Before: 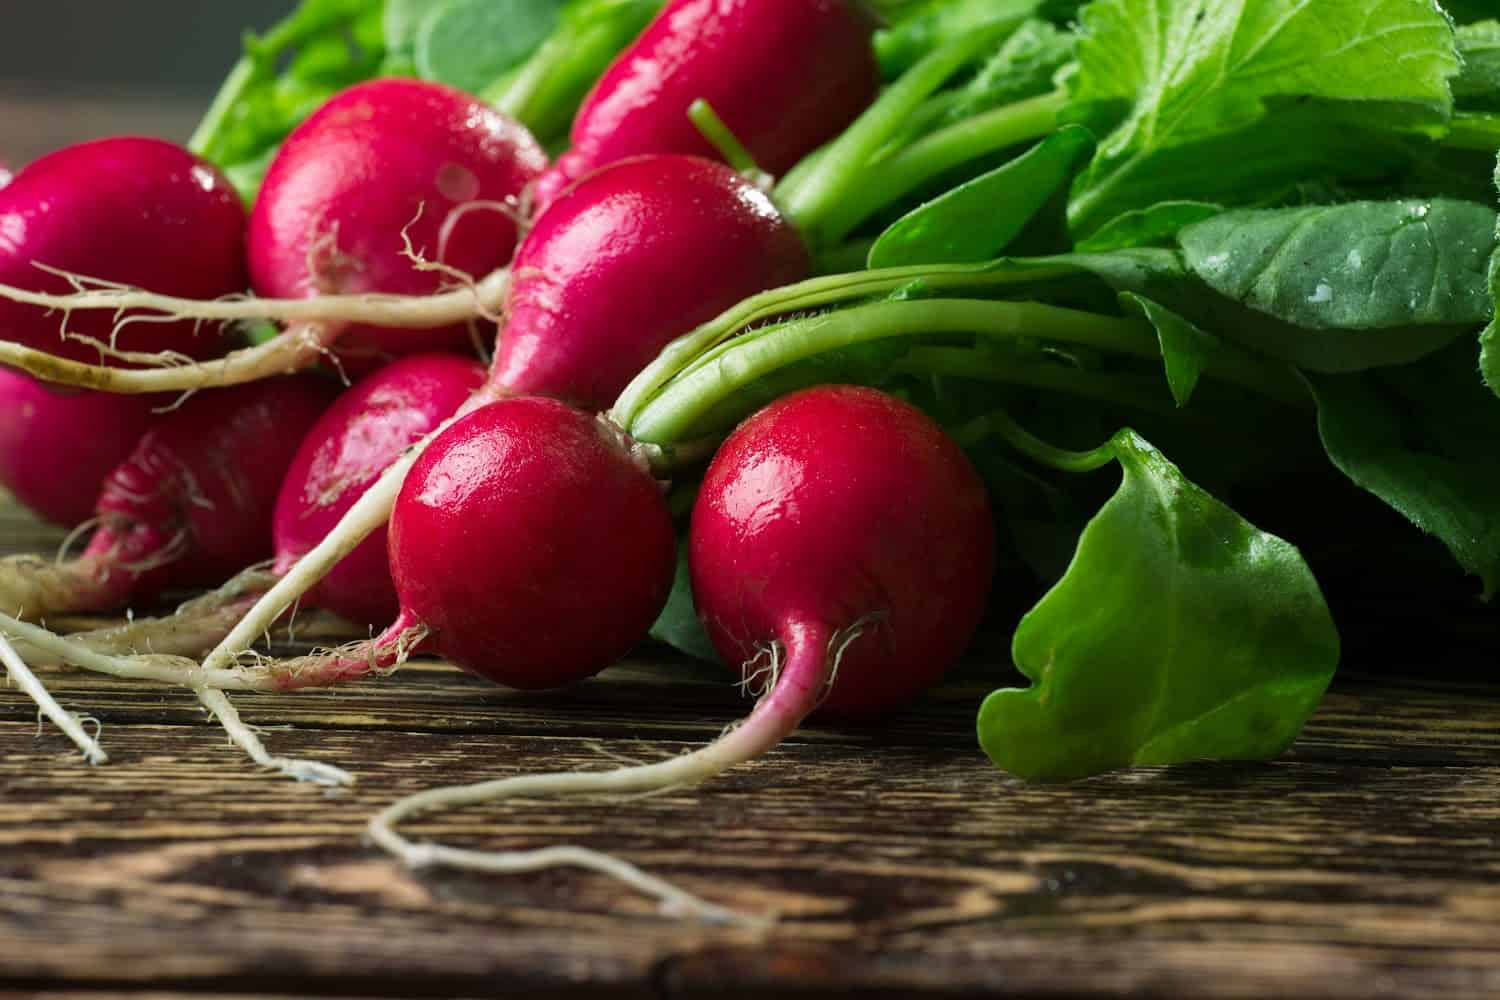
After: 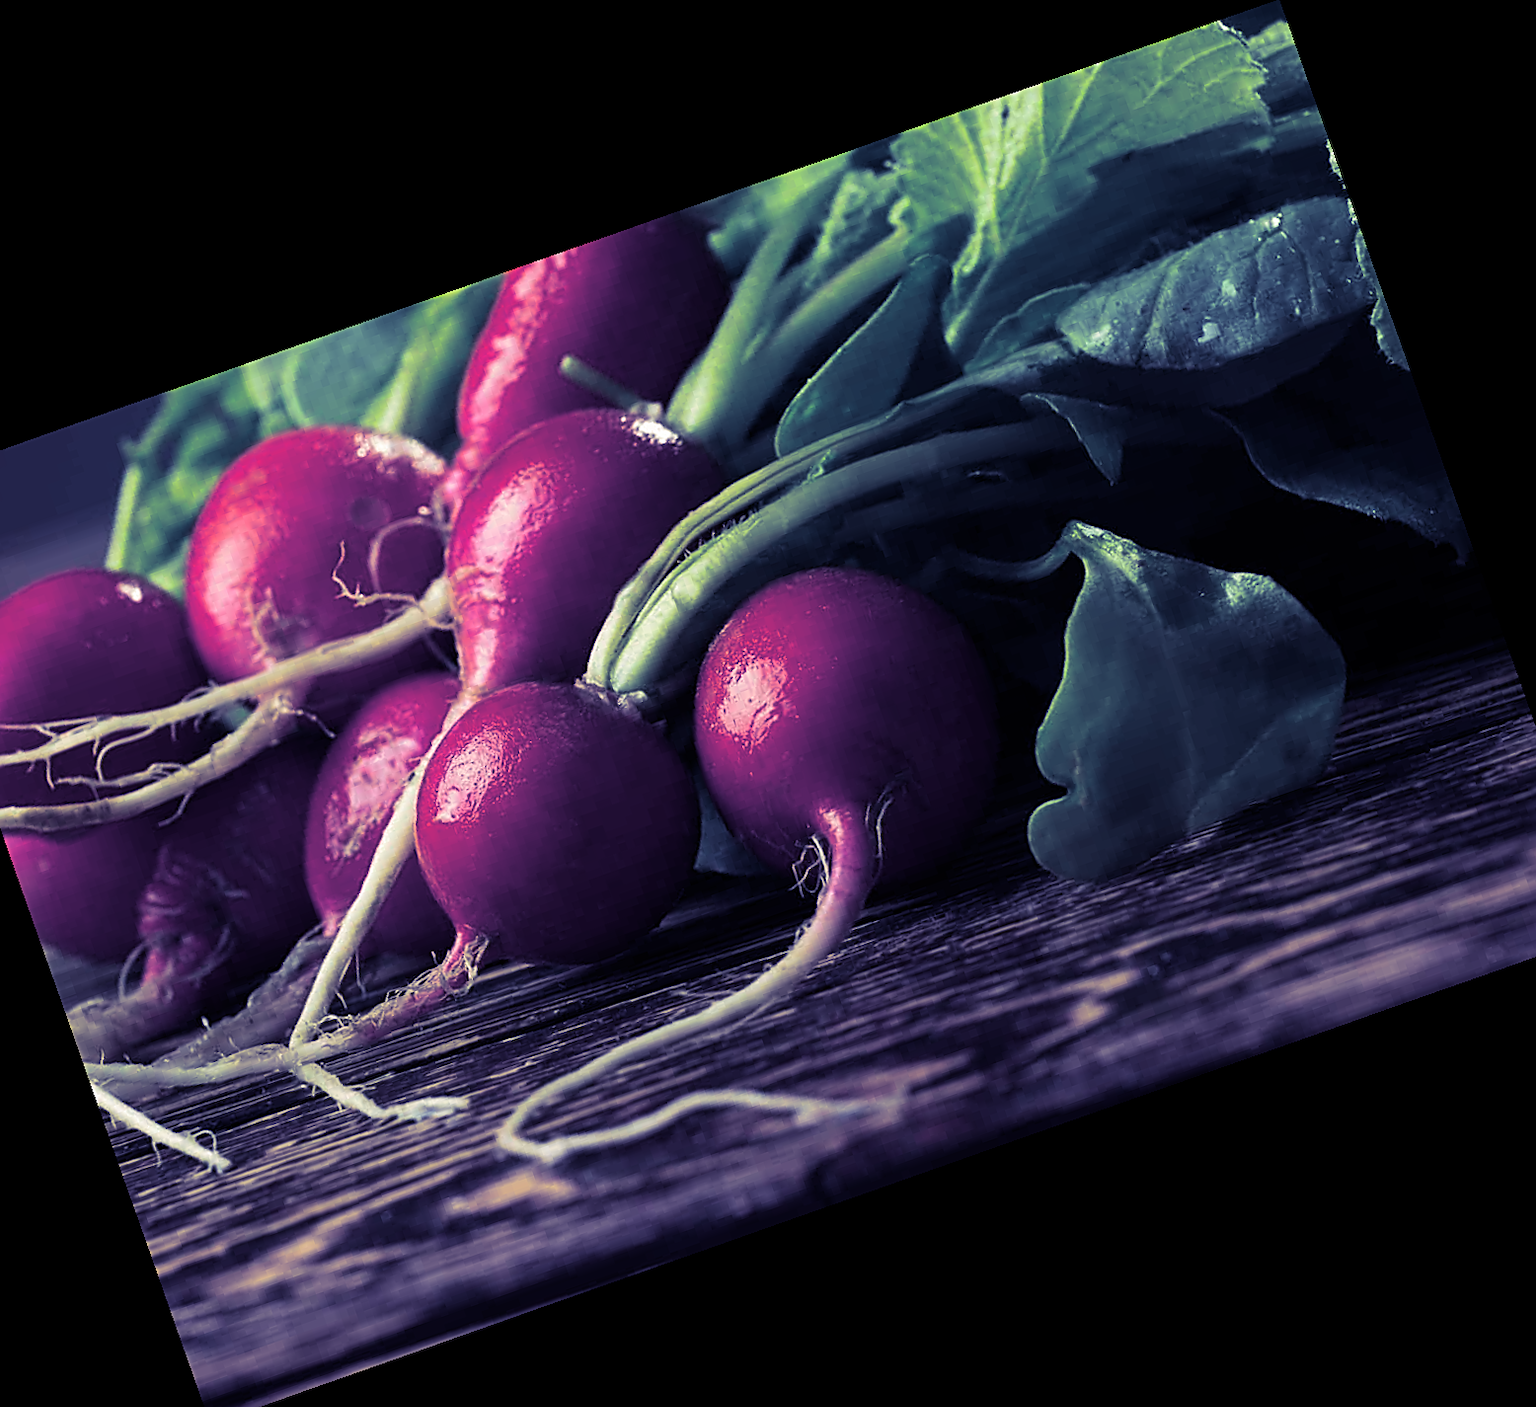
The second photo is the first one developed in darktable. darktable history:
split-toning: shadows › hue 242.67°, shadows › saturation 0.733, highlights › hue 45.33°, highlights › saturation 0.667, balance -53.304, compress 21.15%
sharpen: on, module defaults
crop and rotate: angle 19.43°, left 6.812%, right 4.125%, bottom 1.087%
